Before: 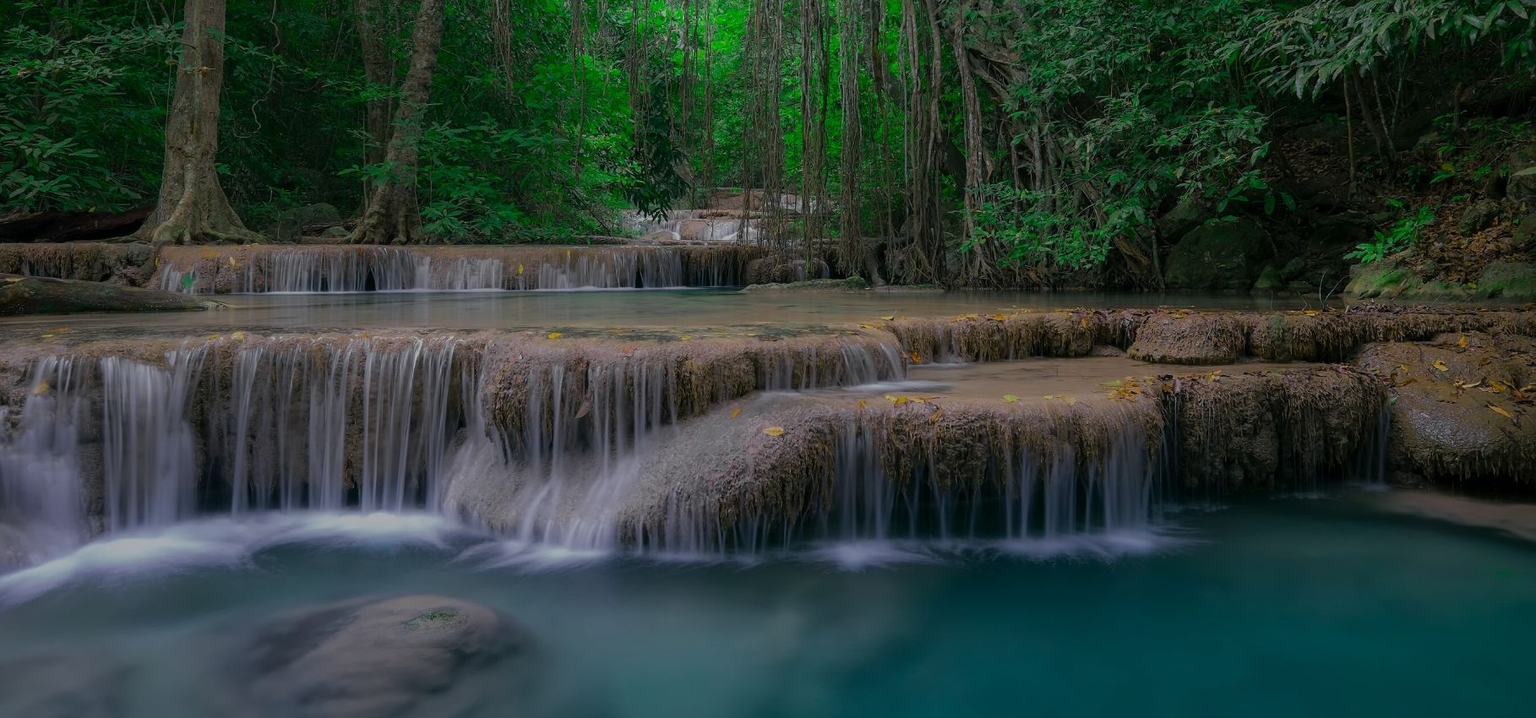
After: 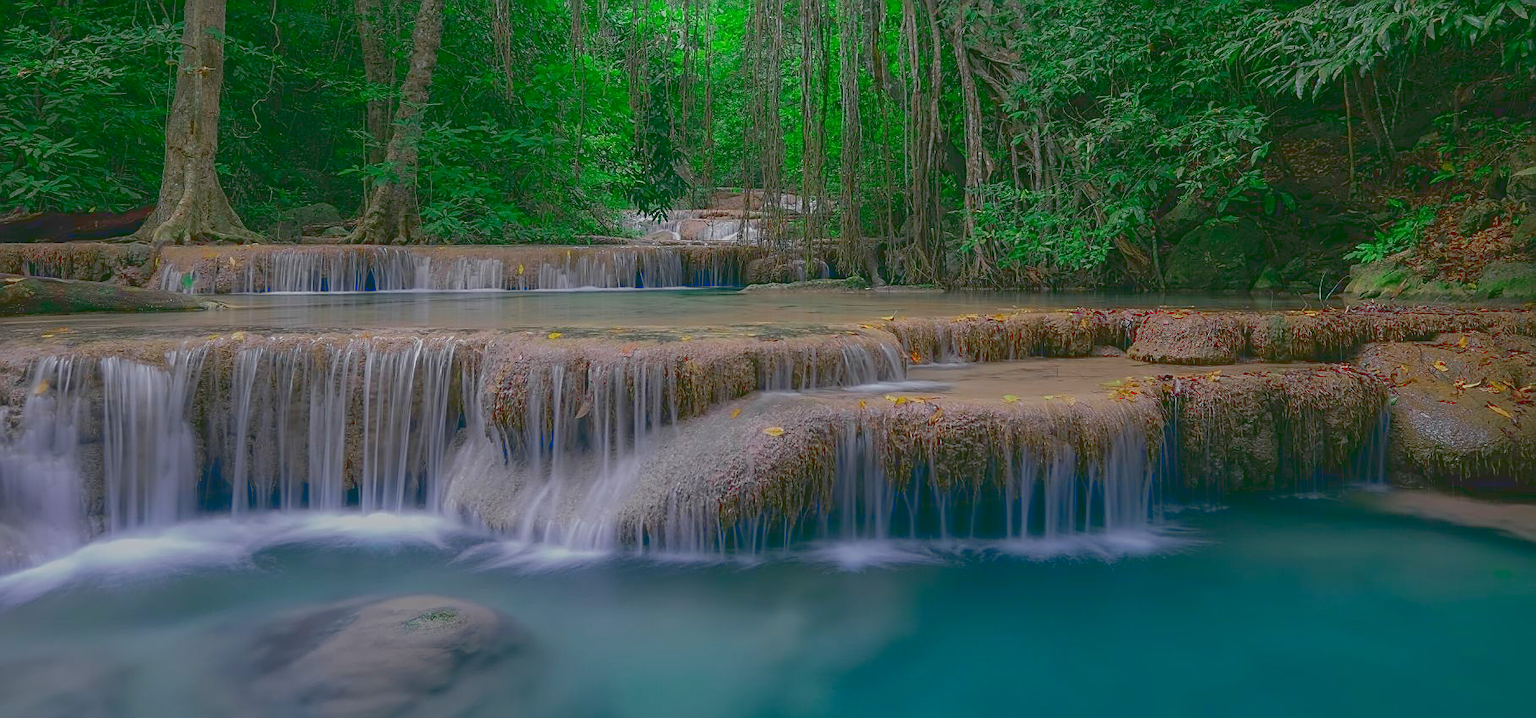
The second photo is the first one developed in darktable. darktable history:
sharpen: on, module defaults
tone curve: curves: ch0 [(0, 0.137) (1, 1)], color space Lab, linked channels, preserve colors none
